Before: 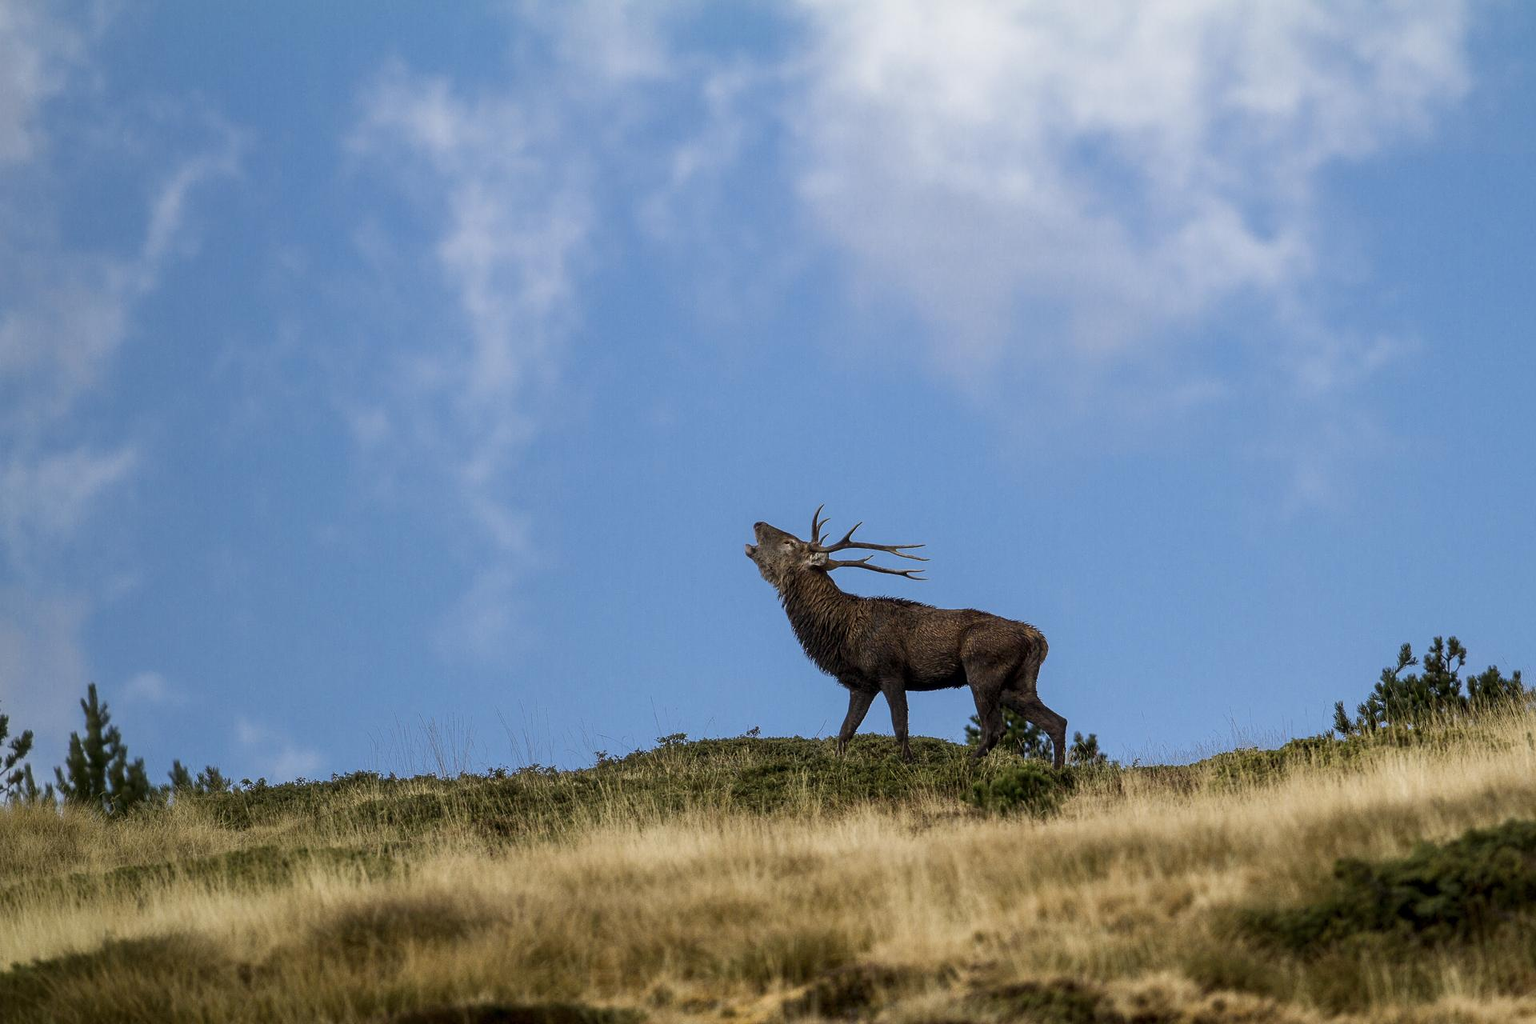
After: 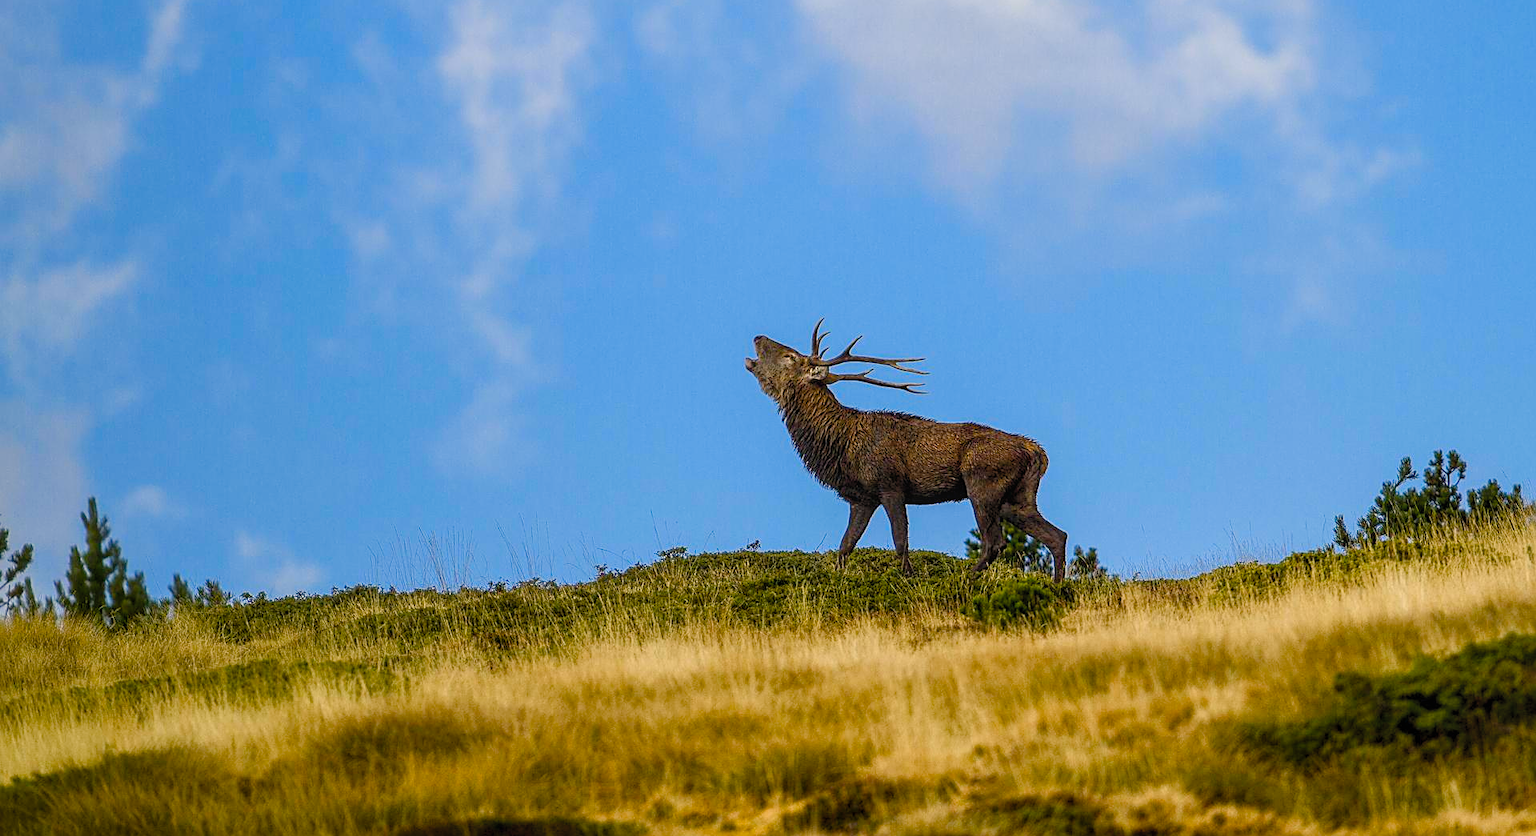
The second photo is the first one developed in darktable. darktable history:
sharpen: on, module defaults
contrast brightness saturation: brightness 0.09, saturation 0.19
color balance rgb: highlights gain › chroma 3.02%, highlights gain › hue 75.86°, linear chroma grading › global chroma 14.383%, perceptual saturation grading › global saturation 45.428%, perceptual saturation grading › highlights -50.218%, perceptual saturation grading › shadows 30.636%
tone curve: color space Lab, independent channels, preserve colors none
crop and rotate: top 18.22%
local contrast: detail 110%
